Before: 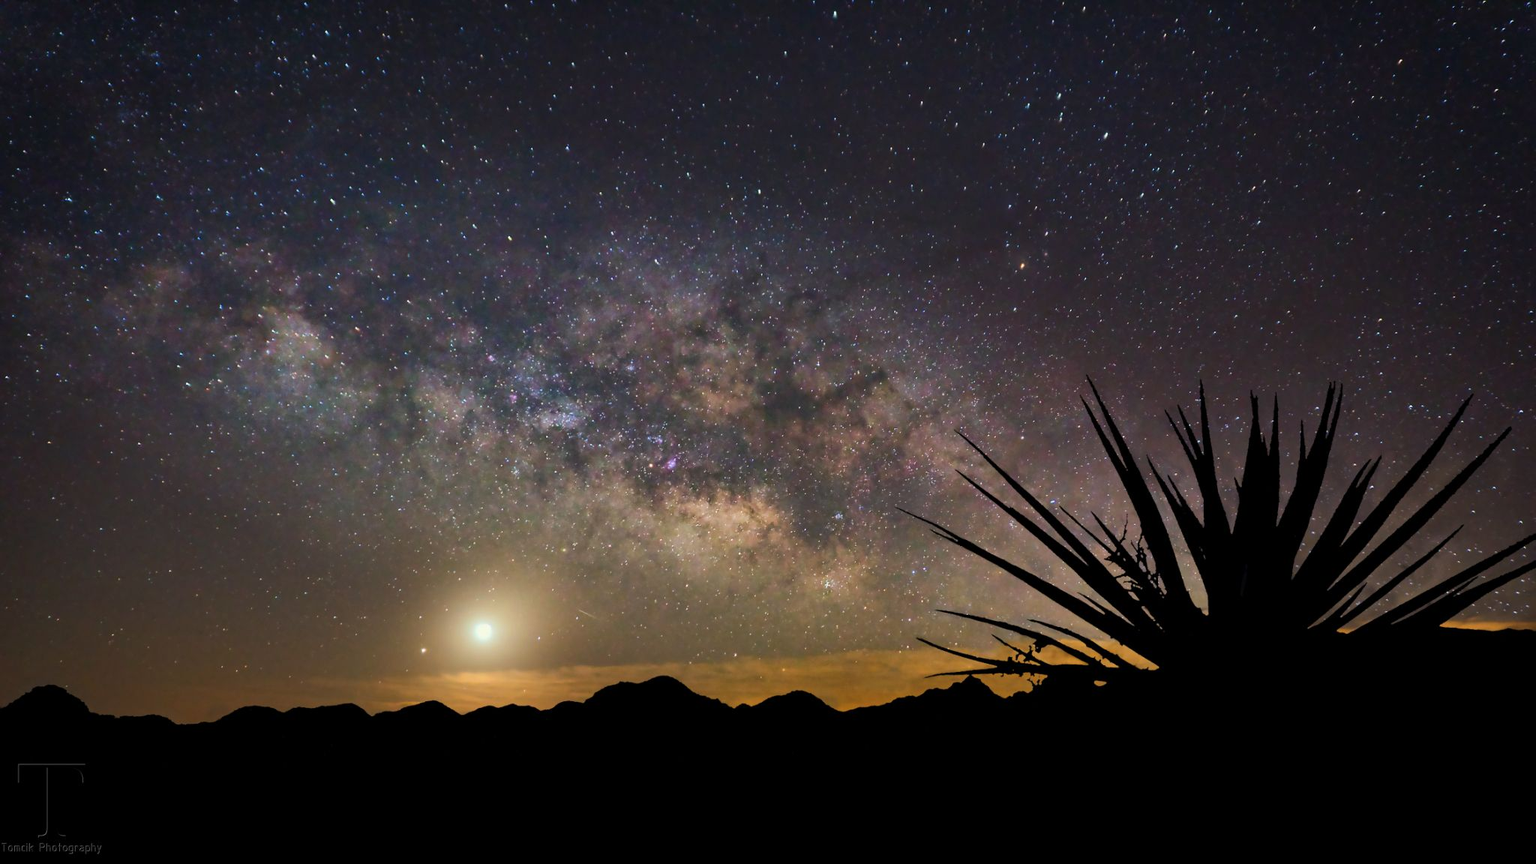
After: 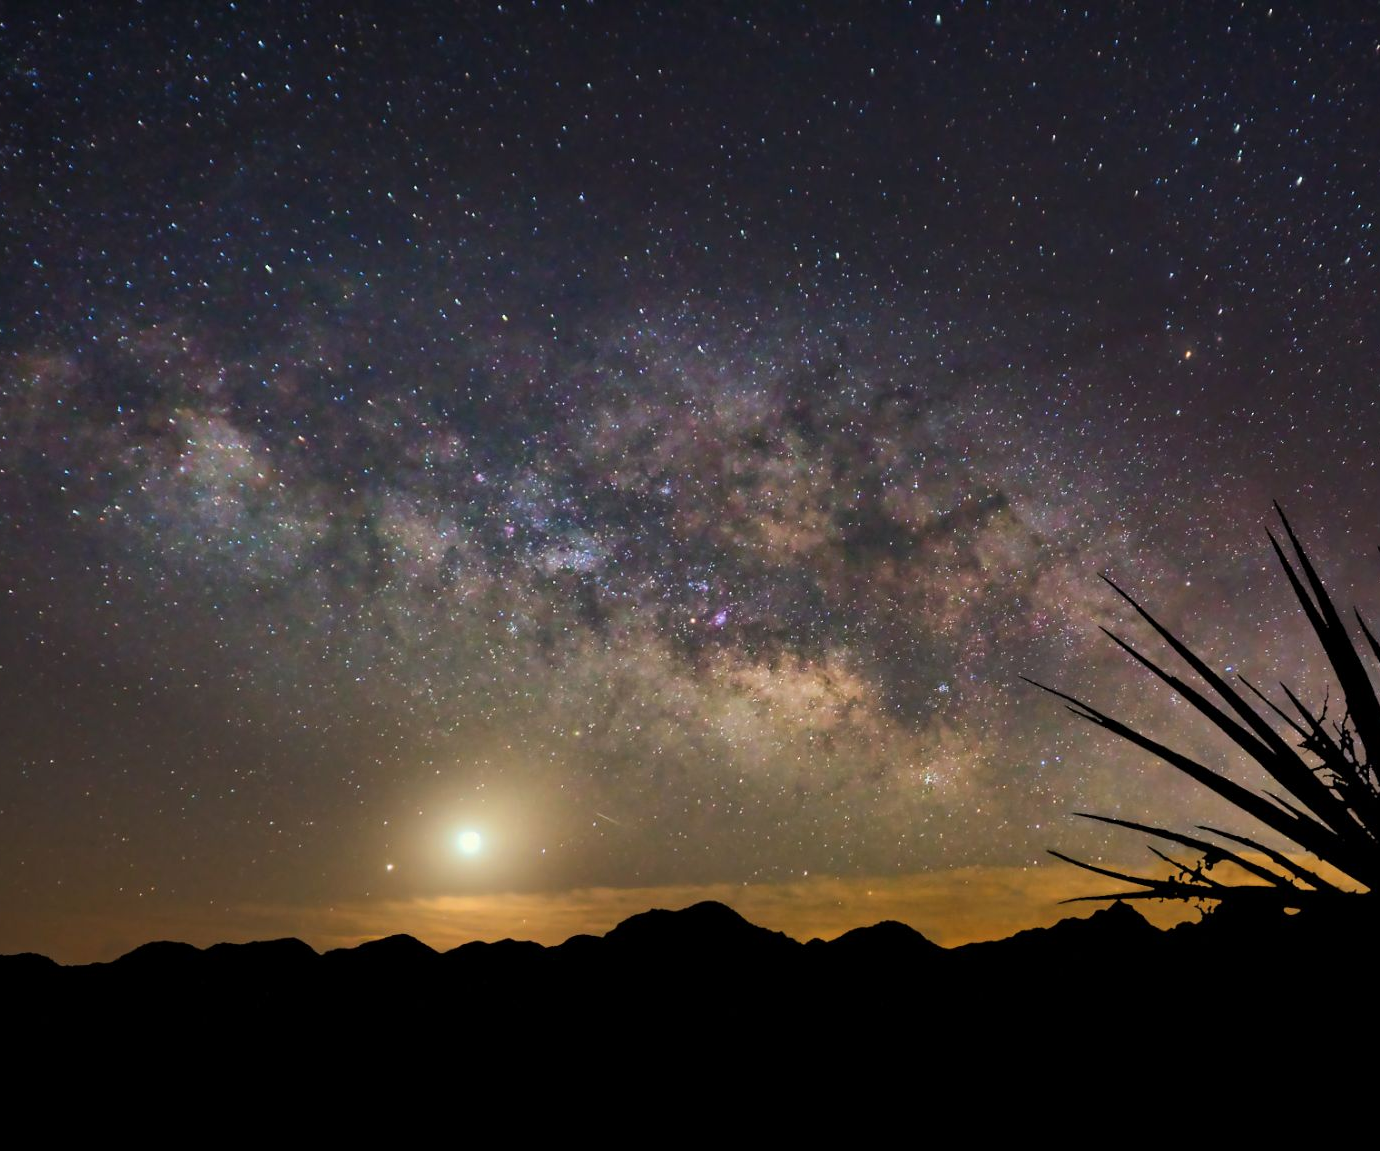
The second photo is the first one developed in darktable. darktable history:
local contrast: mode bilateral grid, contrast 16, coarseness 36, detail 104%, midtone range 0.2
crop and rotate: left 8.588%, right 23.982%
tone equalizer: on, module defaults
